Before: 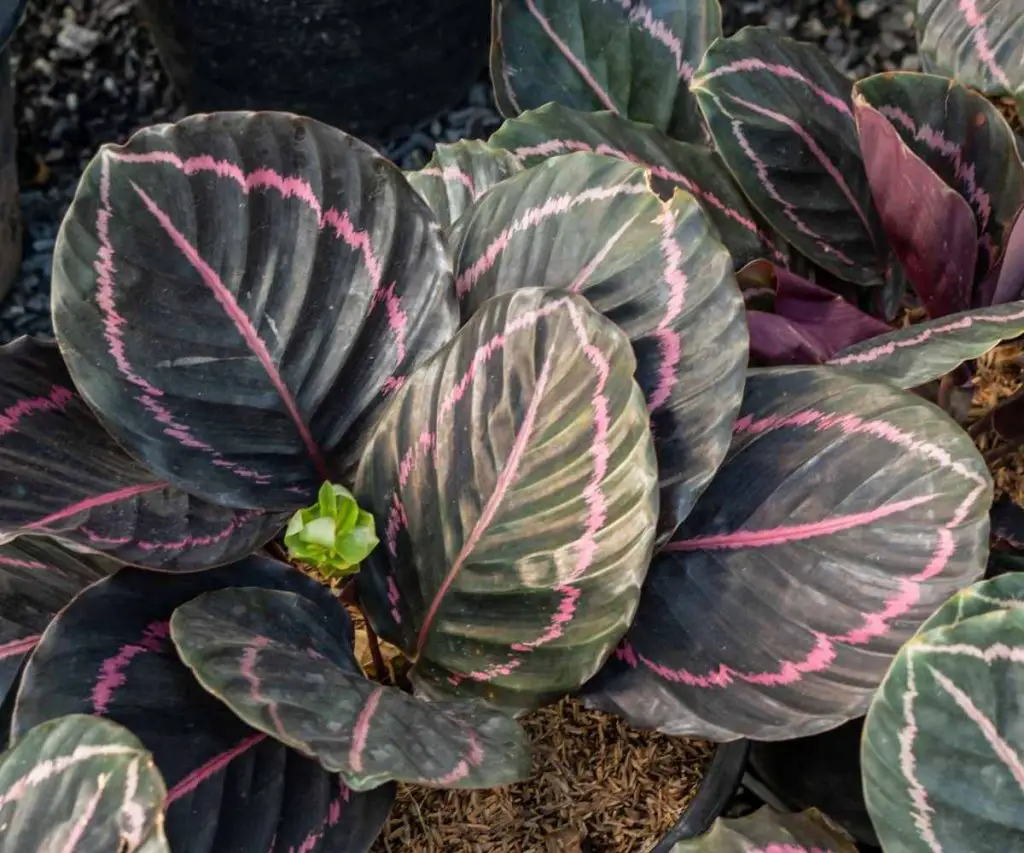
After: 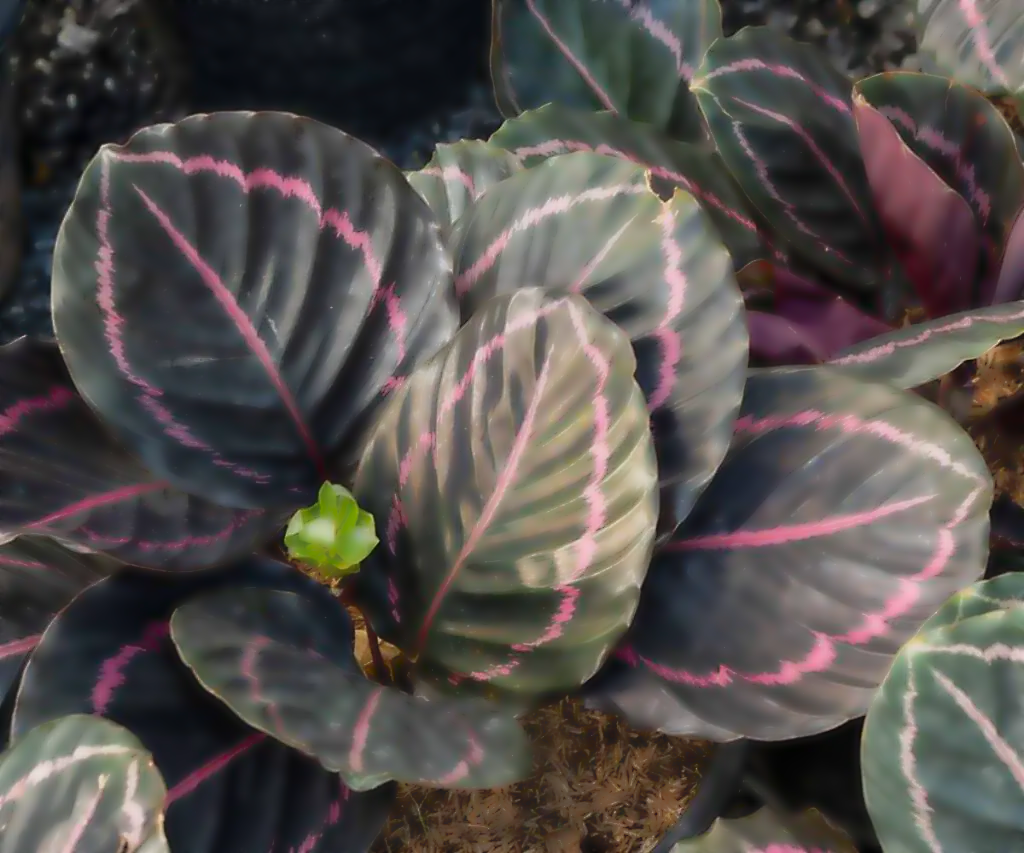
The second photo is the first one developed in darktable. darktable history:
lowpass: radius 4, soften with bilateral filter, unbound 0
sharpen: on, module defaults
